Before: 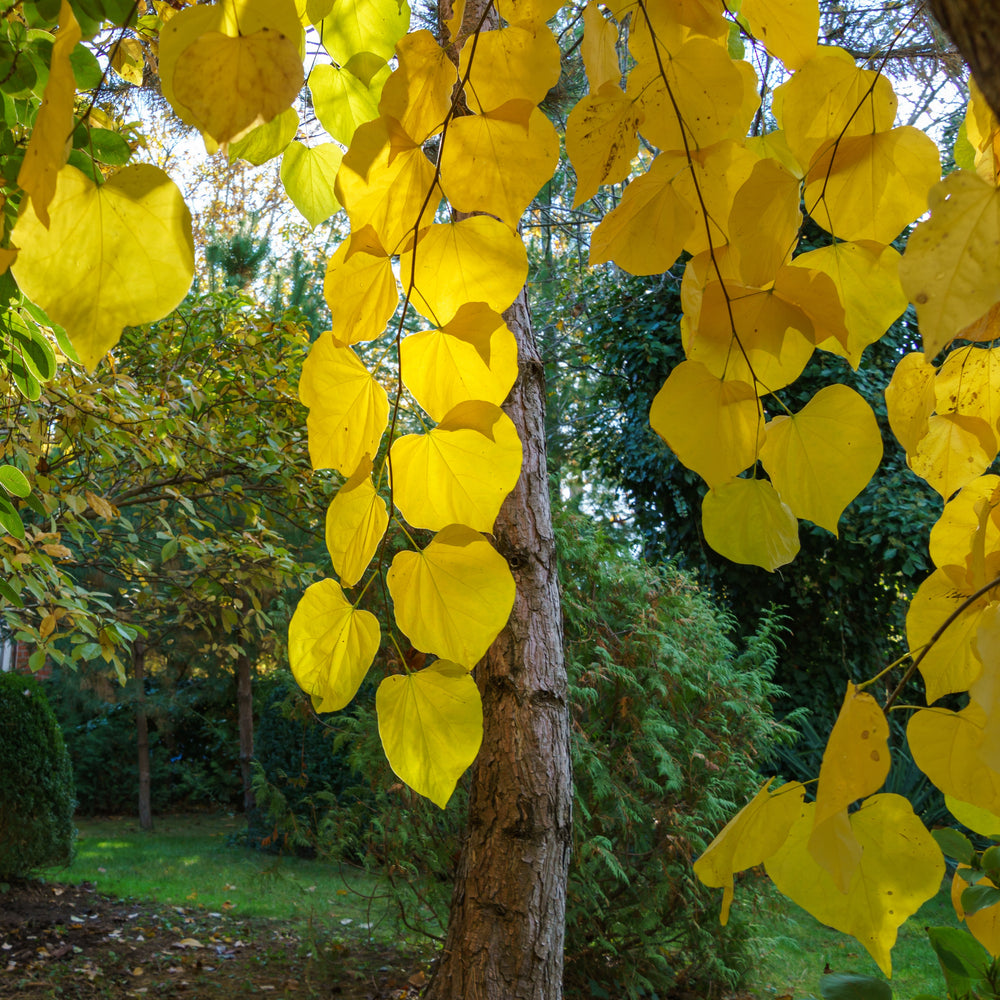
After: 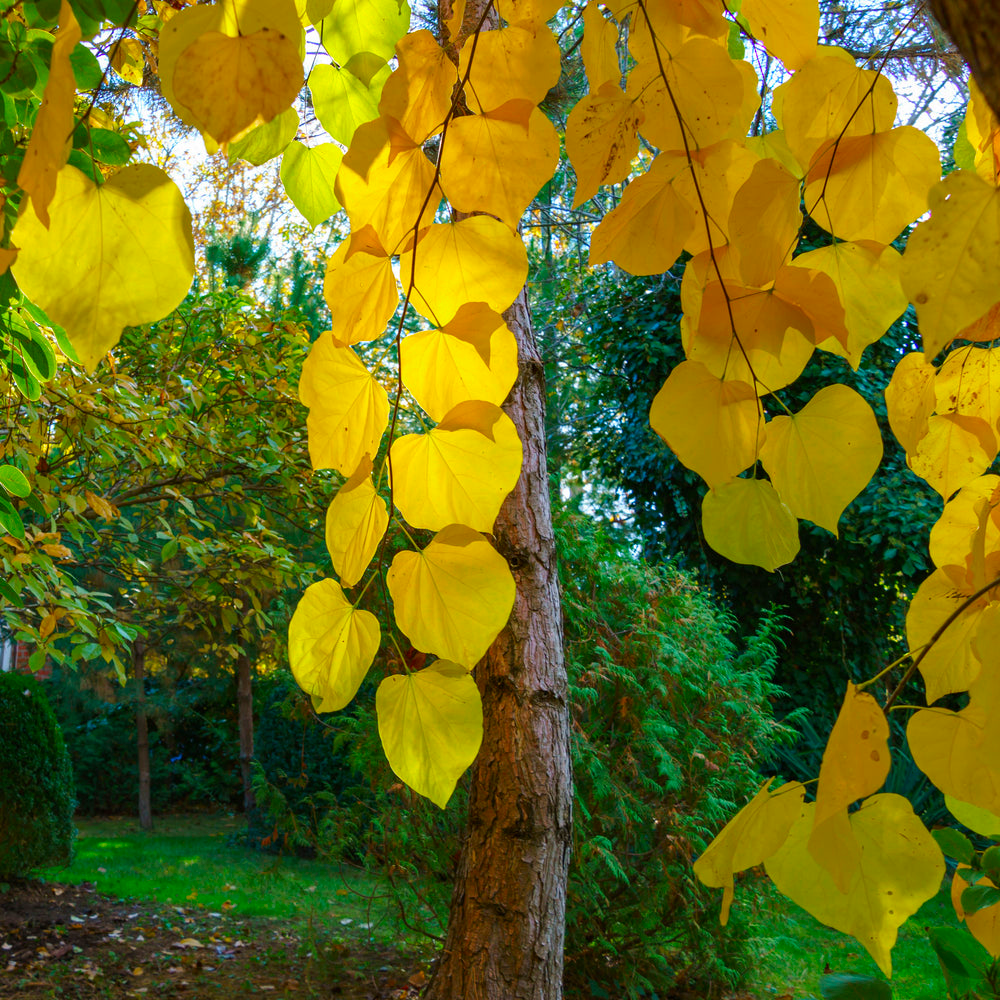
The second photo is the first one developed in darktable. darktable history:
color balance: output saturation 98.5%
color contrast: green-magenta contrast 1.69, blue-yellow contrast 1.49
